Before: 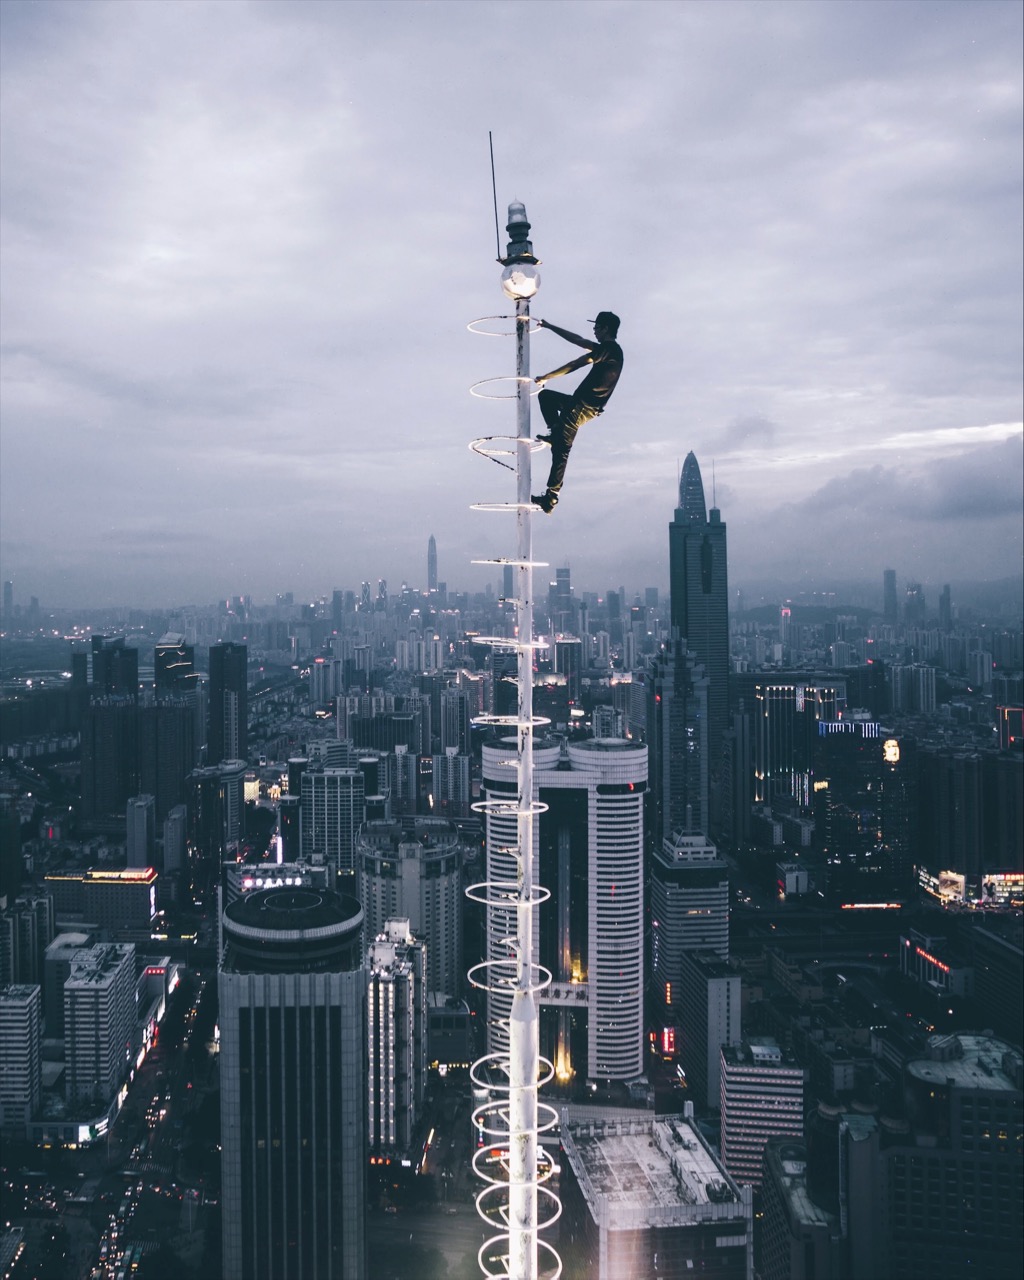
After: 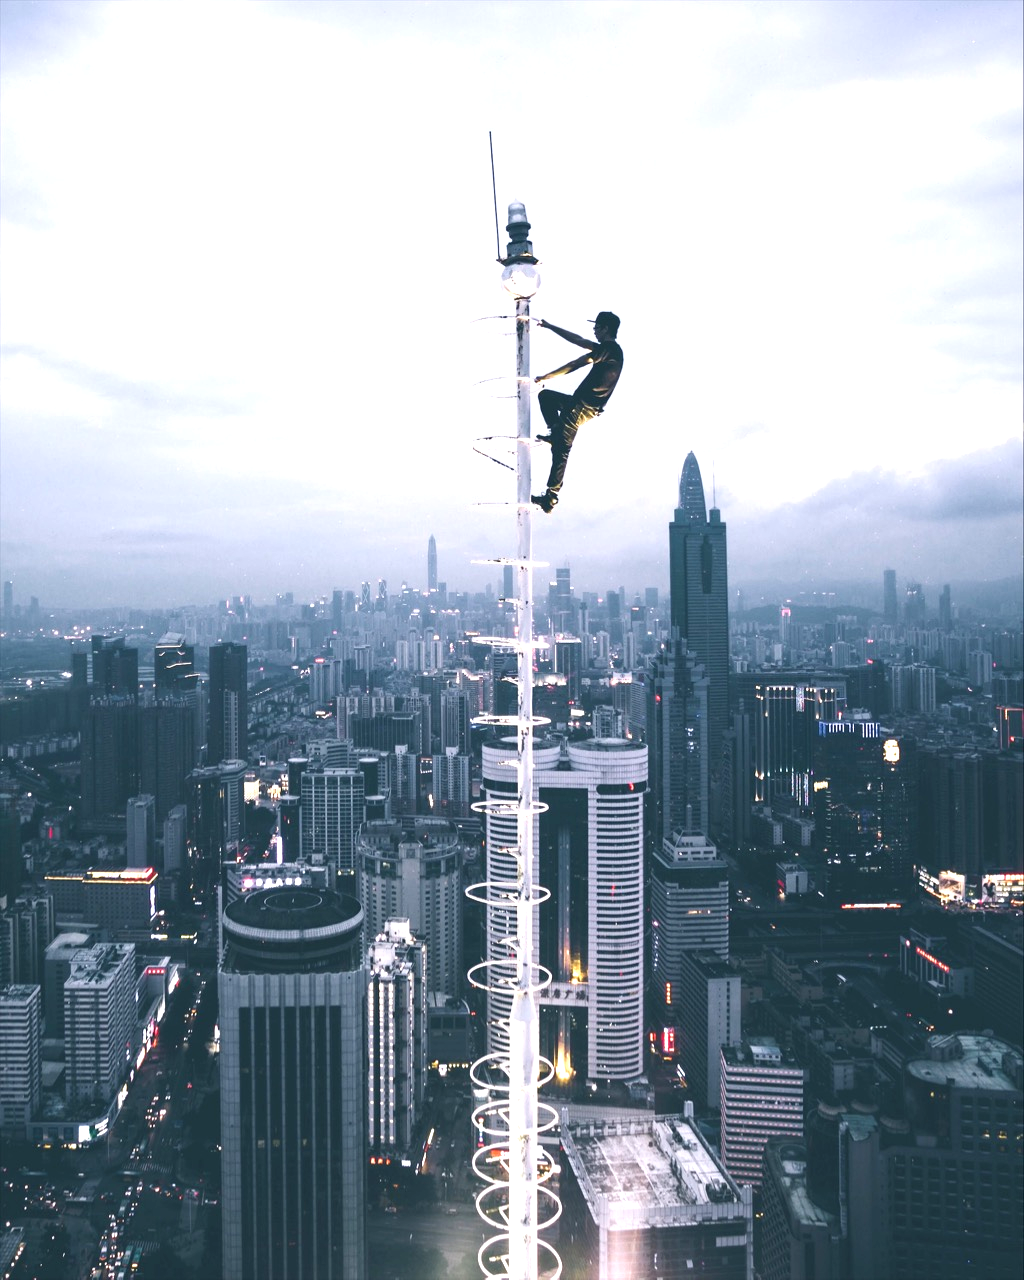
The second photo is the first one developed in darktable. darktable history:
exposure: black level correction 0, exposure 0.953 EV, compensate exposure bias true, compensate highlight preservation false
